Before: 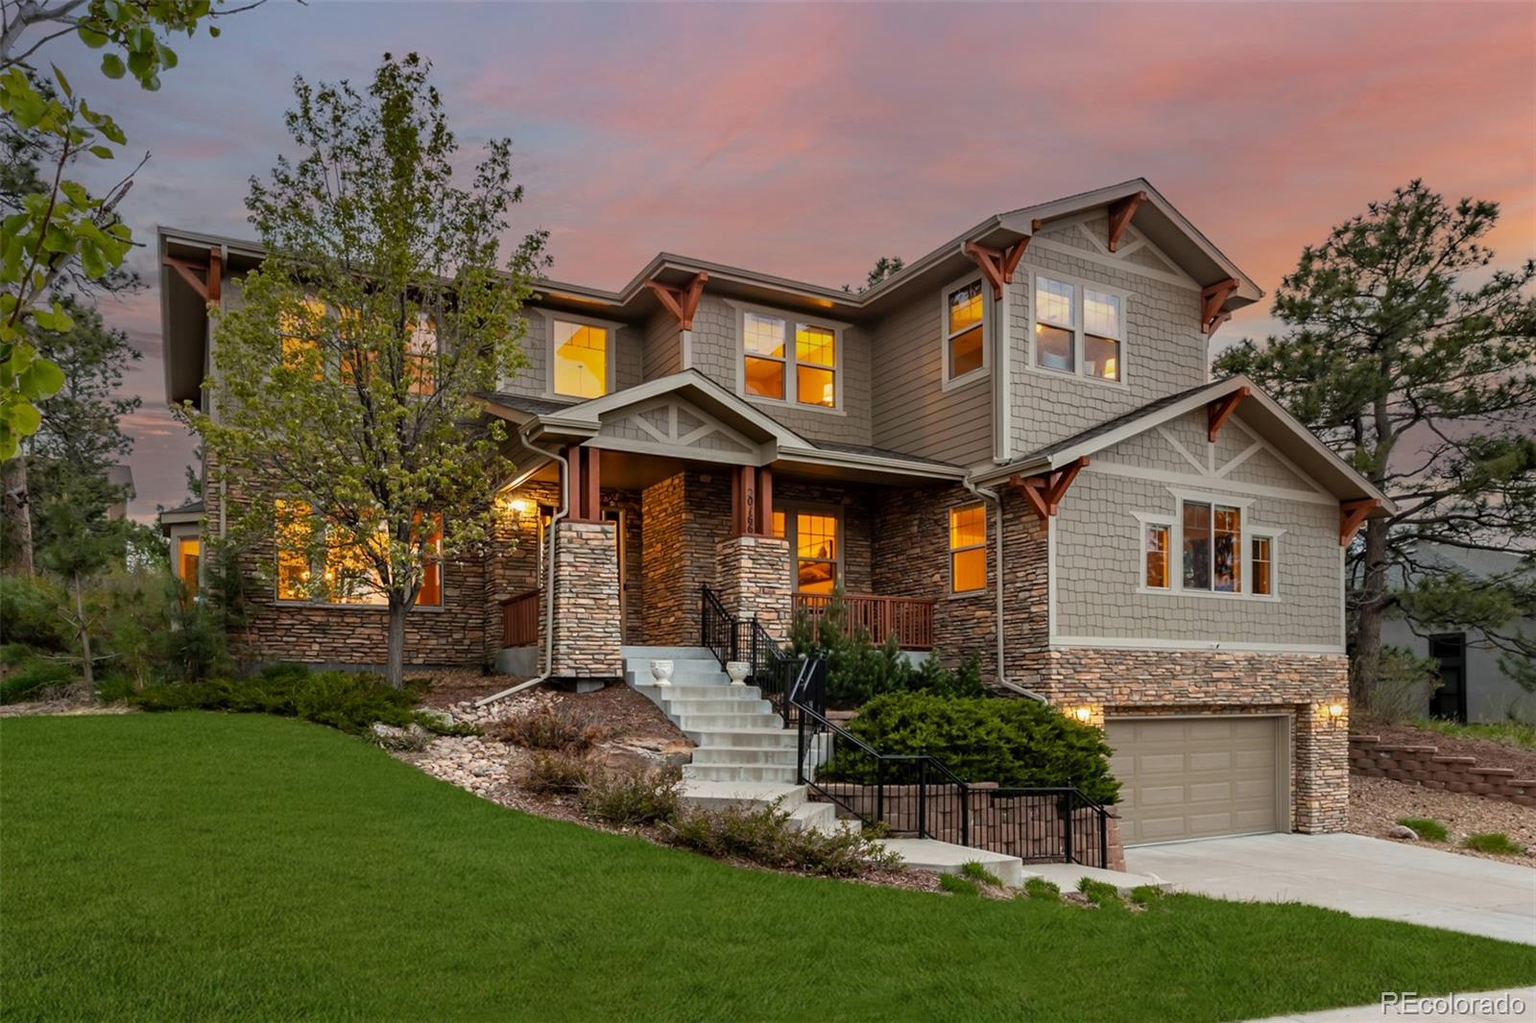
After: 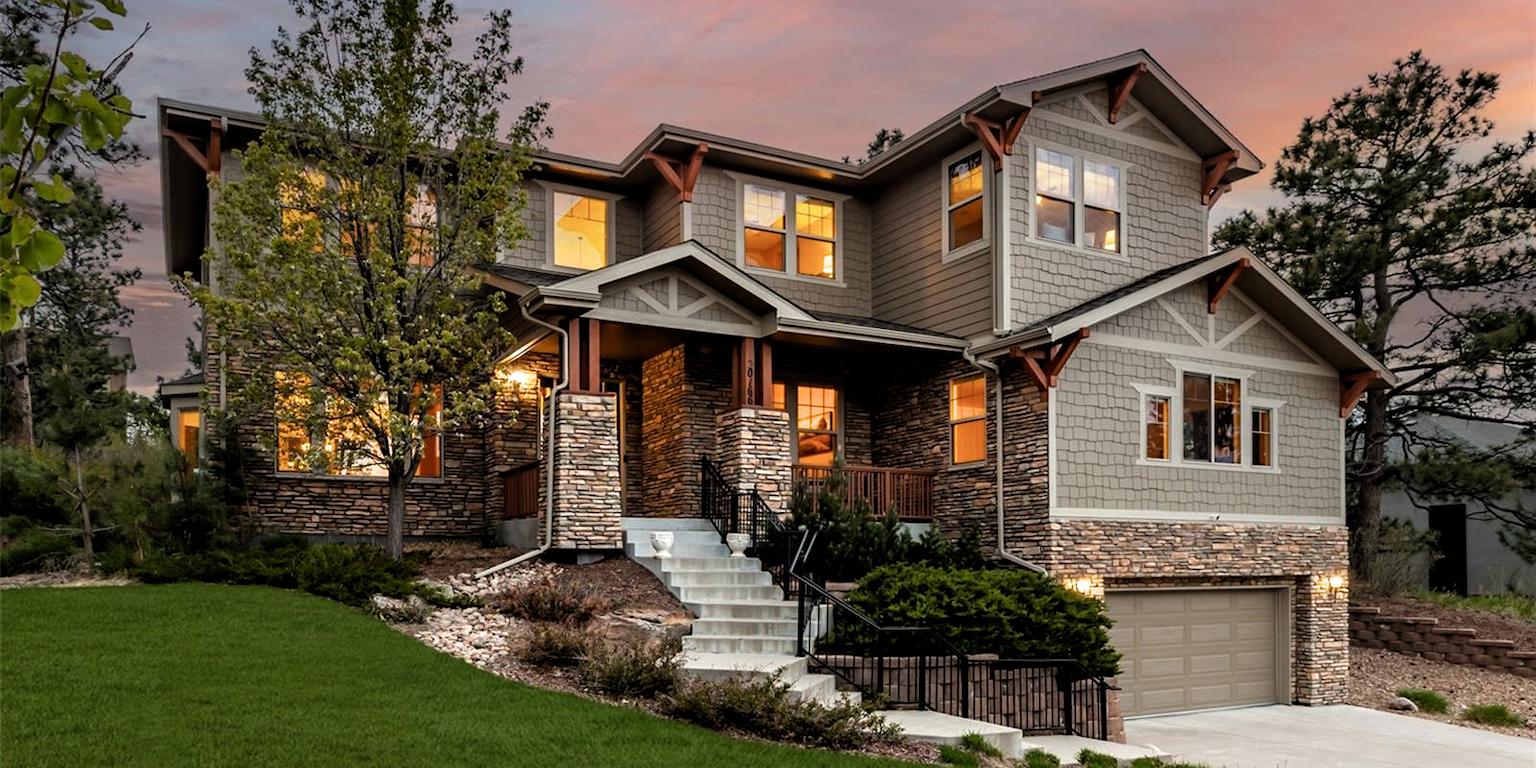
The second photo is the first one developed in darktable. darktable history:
tone equalizer: on, module defaults
crop and rotate: top 12.633%, bottom 12.213%
filmic rgb: black relative exposure -8.22 EV, white relative exposure 2.2 EV, threshold 5.99 EV, target white luminance 99.898%, hardness 7.15, latitude 74.45%, contrast 1.325, highlights saturation mix -2.32%, shadows ↔ highlights balance 30.09%, color science v6 (2022), enable highlight reconstruction true
